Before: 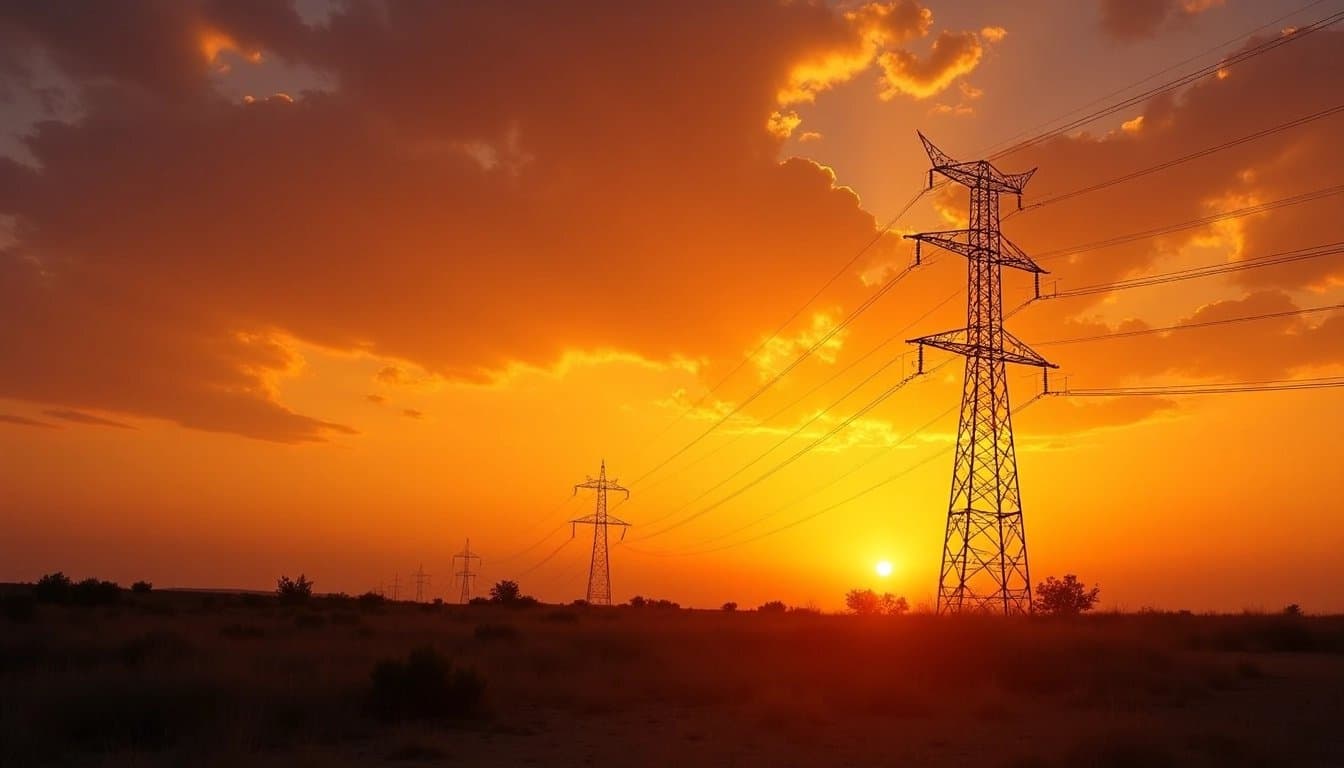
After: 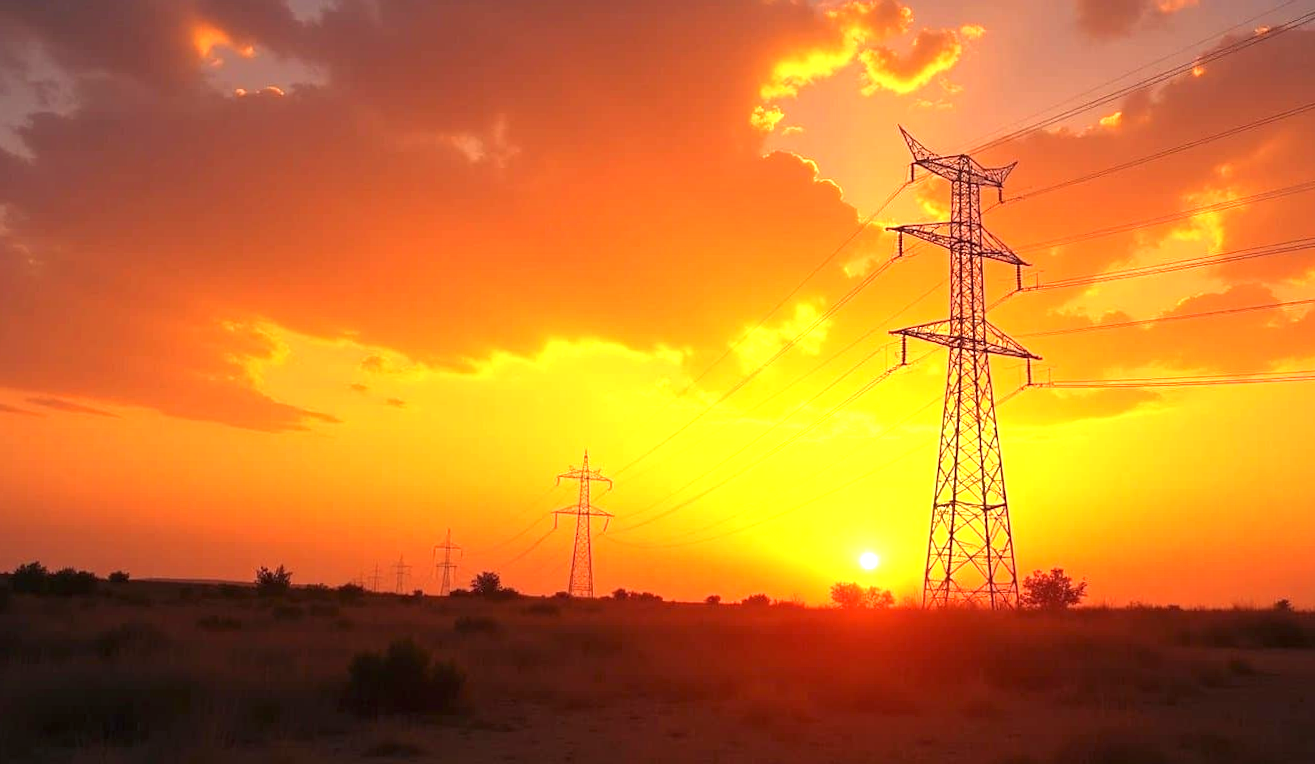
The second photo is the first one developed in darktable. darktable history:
exposure: black level correction 0, exposure 1.2 EV, compensate exposure bias true, compensate highlight preservation false
rotate and perspective: rotation 0.226°, lens shift (vertical) -0.042, crop left 0.023, crop right 0.982, crop top 0.006, crop bottom 0.994
